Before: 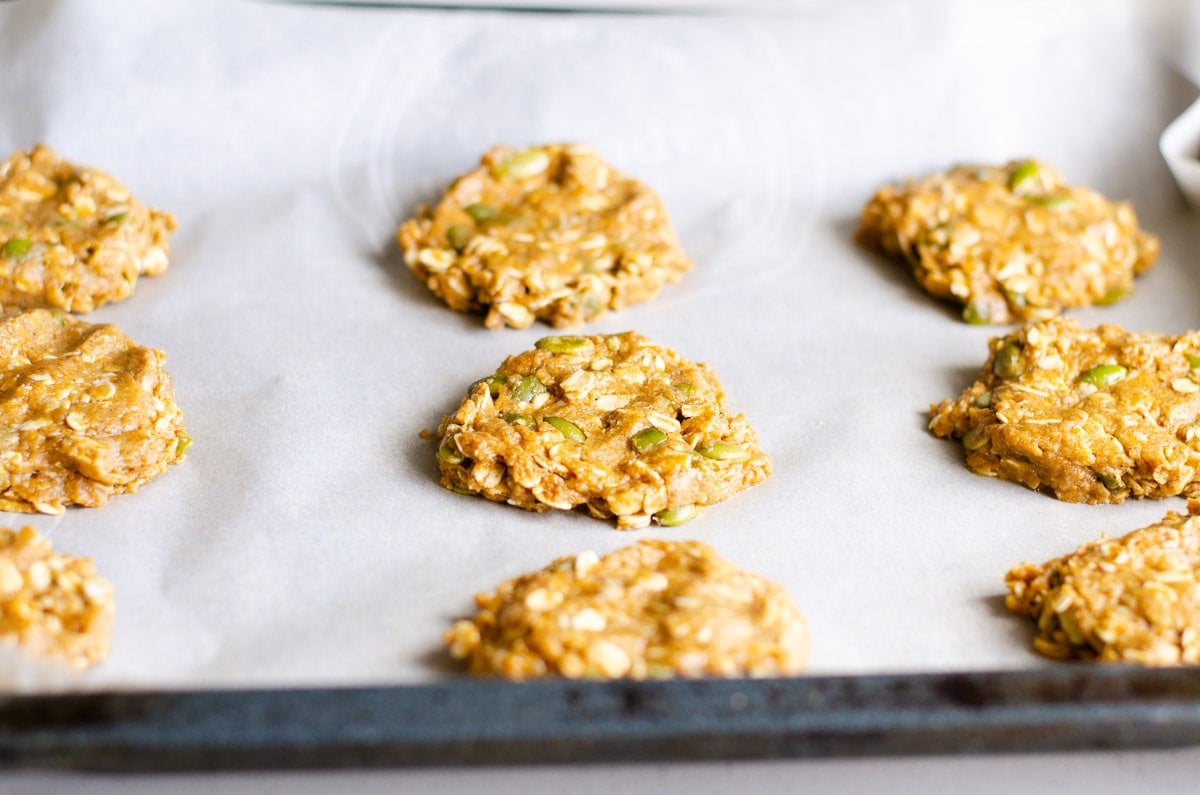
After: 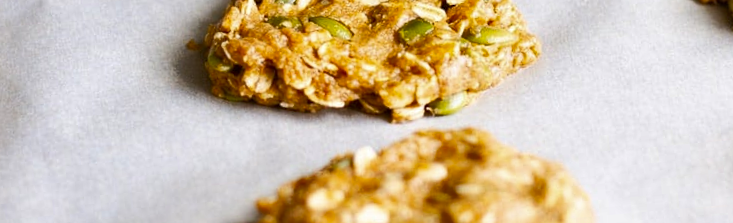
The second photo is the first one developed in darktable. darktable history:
shadows and highlights: low approximation 0.01, soften with gaussian
crop: left 18.091%, top 51.13%, right 17.525%, bottom 16.85%
rotate and perspective: rotation -5°, crop left 0.05, crop right 0.952, crop top 0.11, crop bottom 0.89
